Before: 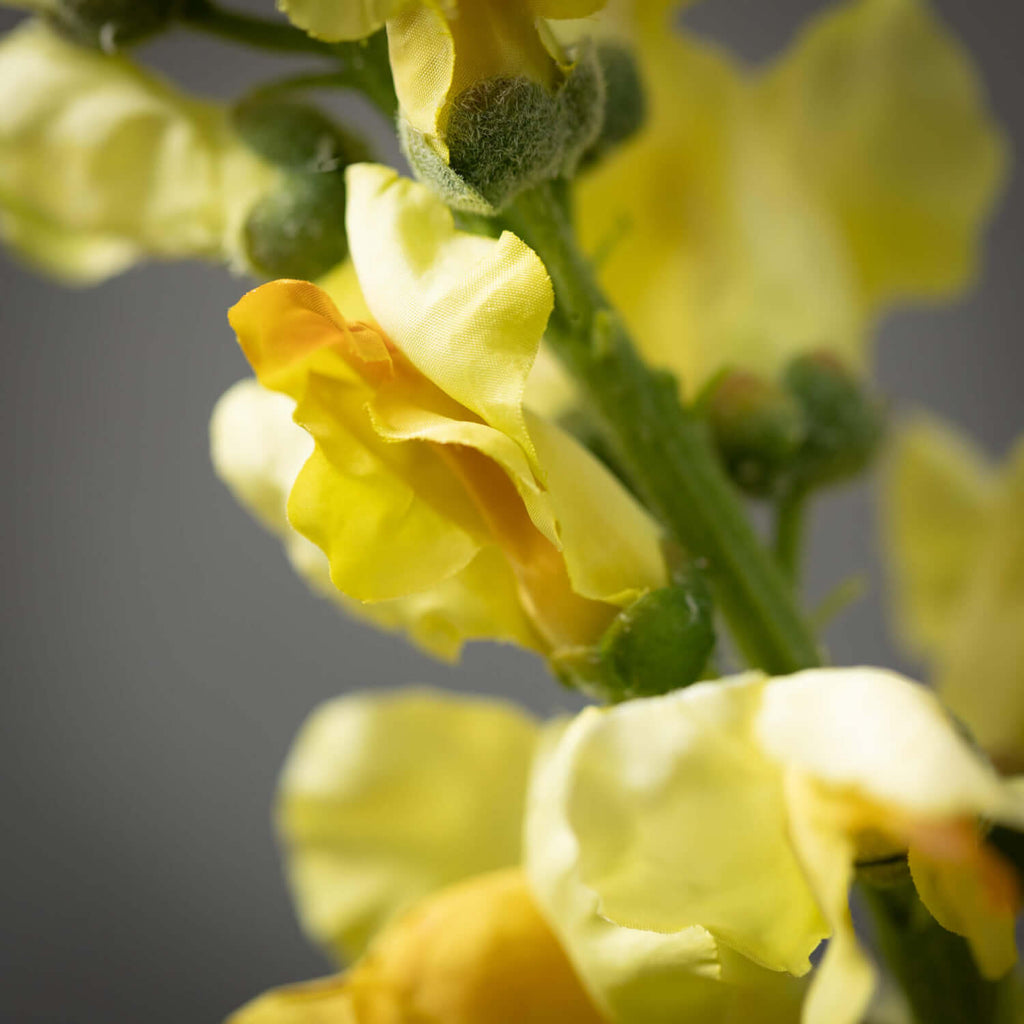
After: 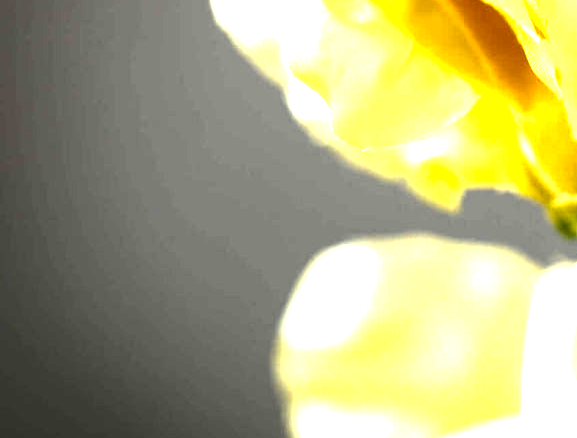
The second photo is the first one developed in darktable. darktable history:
exposure: black level correction 0.014, exposure 1.771 EV, compensate highlight preservation false
contrast brightness saturation: brightness -0.51
crop: top 44.204%, right 43.582%, bottom 12.989%
